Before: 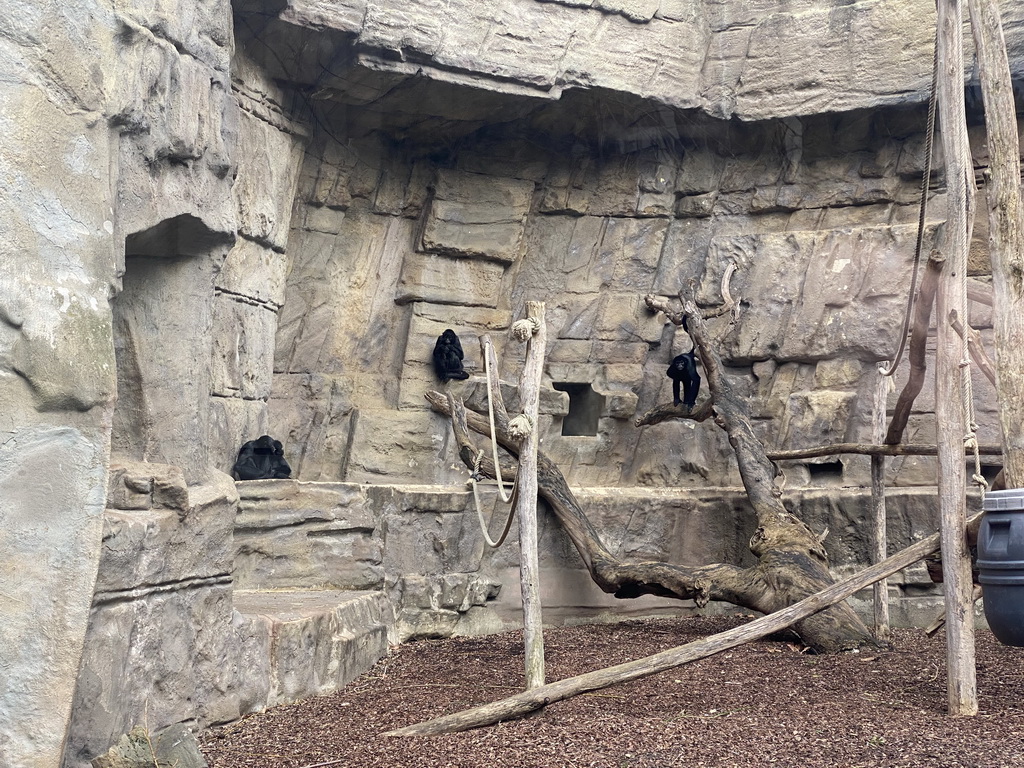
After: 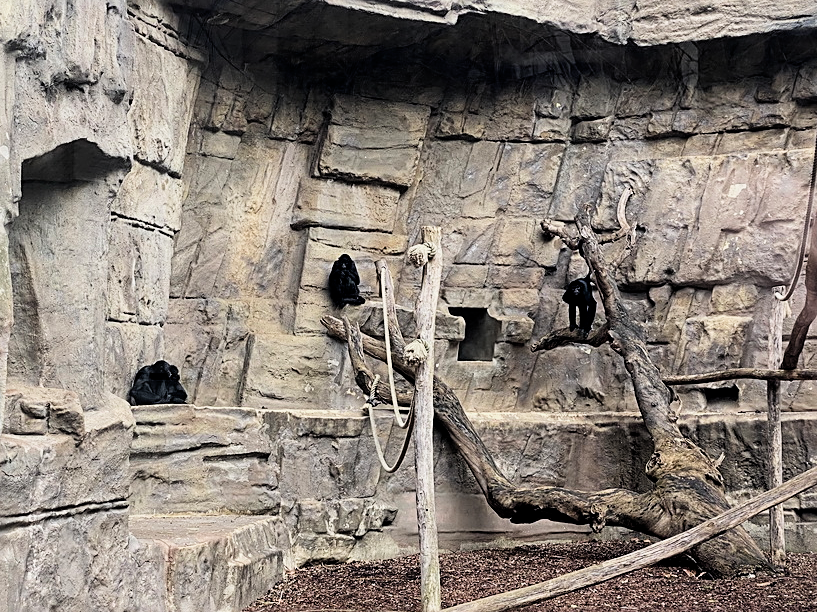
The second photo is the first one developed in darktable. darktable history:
sharpen: on, module defaults
filmic rgb: middle gray luminance 10.08%, black relative exposure -8.6 EV, white relative exposure 3.27 EV, threshold 2.96 EV, target black luminance 0%, hardness 5.21, latitude 44.57%, contrast 1.305, highlights saturation mix 4.31%, shadows ↔ highlights balance 25.16%, enable highlight reconstruction true
crop and rotate: left 10.251%, top 9.798%, right 9.927%, bottom 10.495%
